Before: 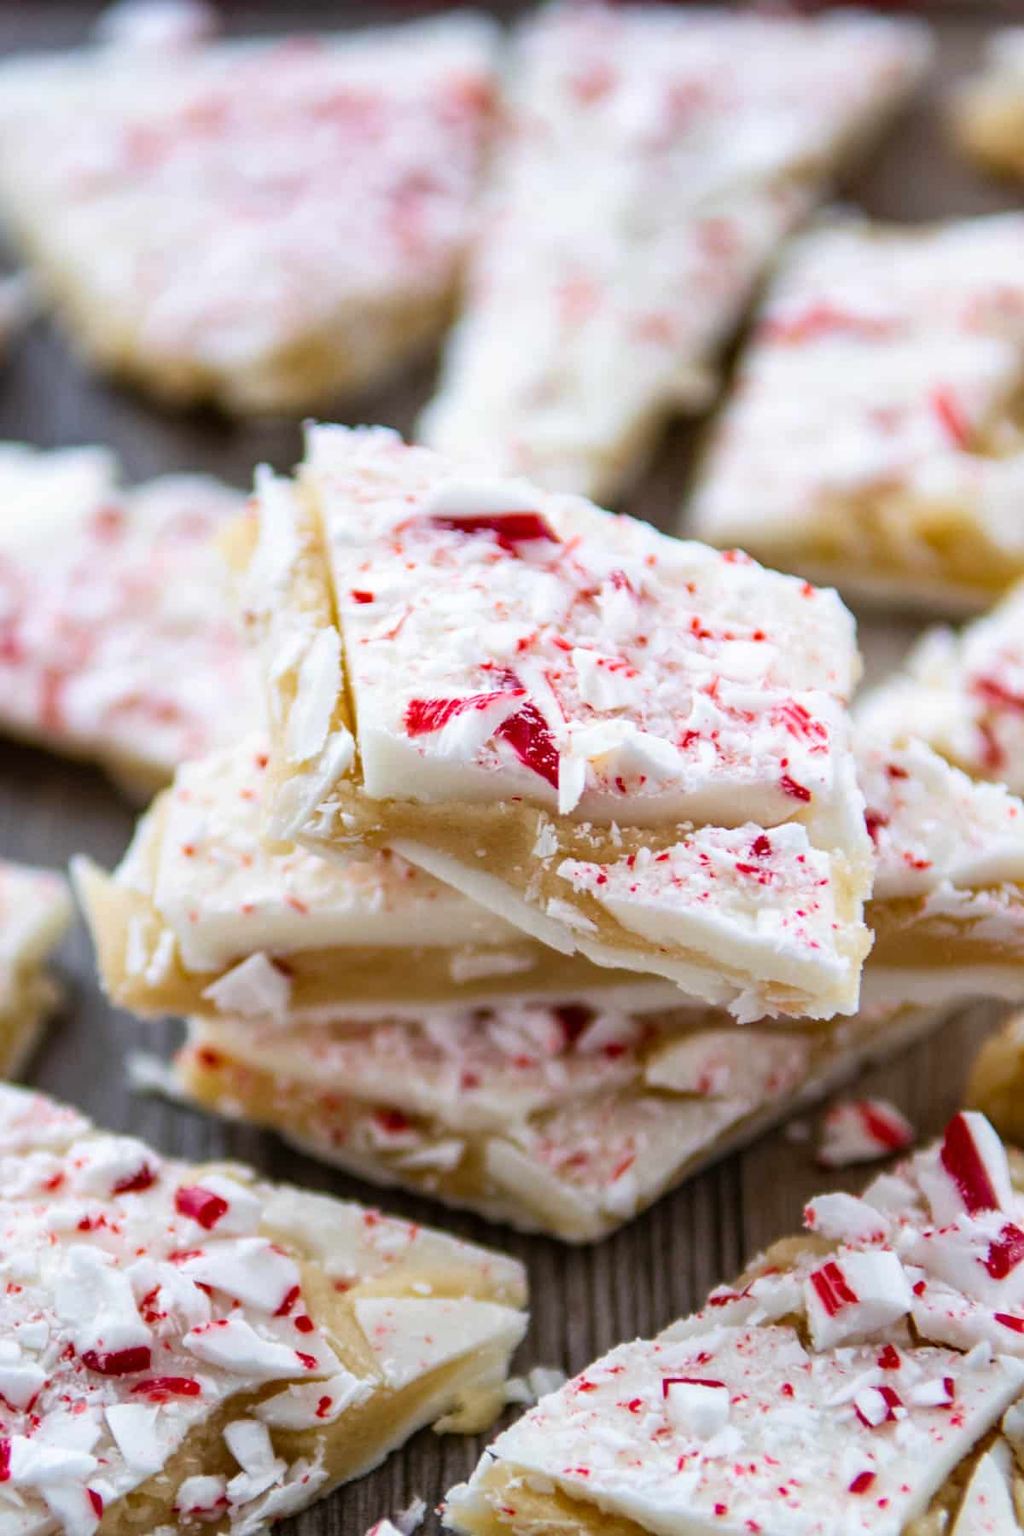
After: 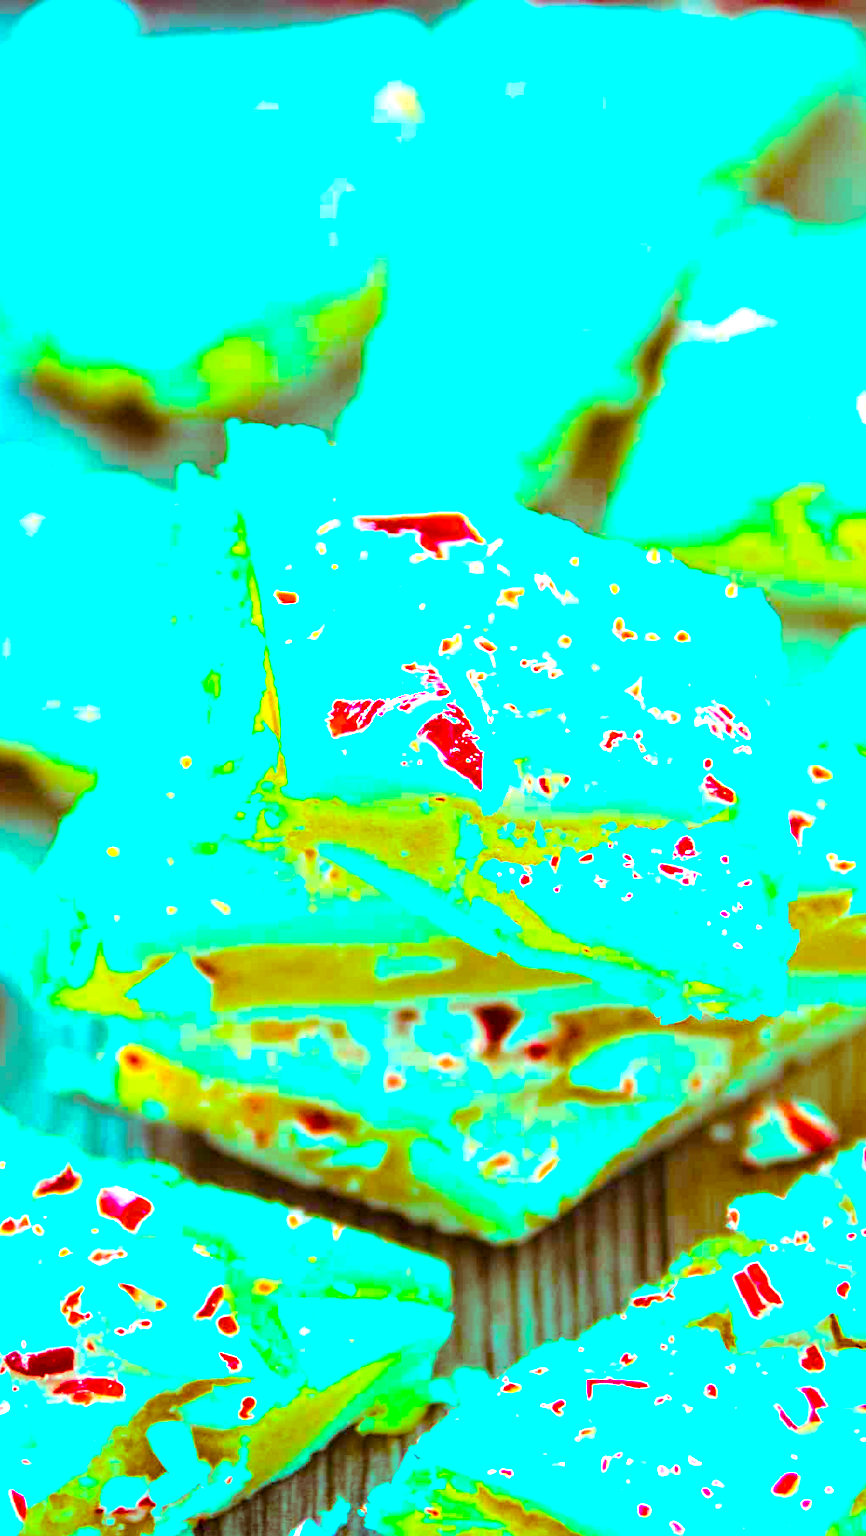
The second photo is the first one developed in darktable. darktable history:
exposure: black level correction 0, exposure 2.128 EV, compensate exposure bias true, compensate highlight preservation false
color balance rgb: power › chroma 0.29%, power › hue 22.17°, highlights gain › luminance 20.088%, highlights gain › chroma 13.095%, highlights gain › hue 175.8°, perceptual saturation grading › global saturation 65.28%, perceptual saturation grading › highlights 49.175%, perceptual saturation grading › shadows 29.801%, perceptual brilliance grading › global brilliance 9.673%, perceptual brilliance grading › shadows 14.258%
crop: left 7.53%, right 7.85%
